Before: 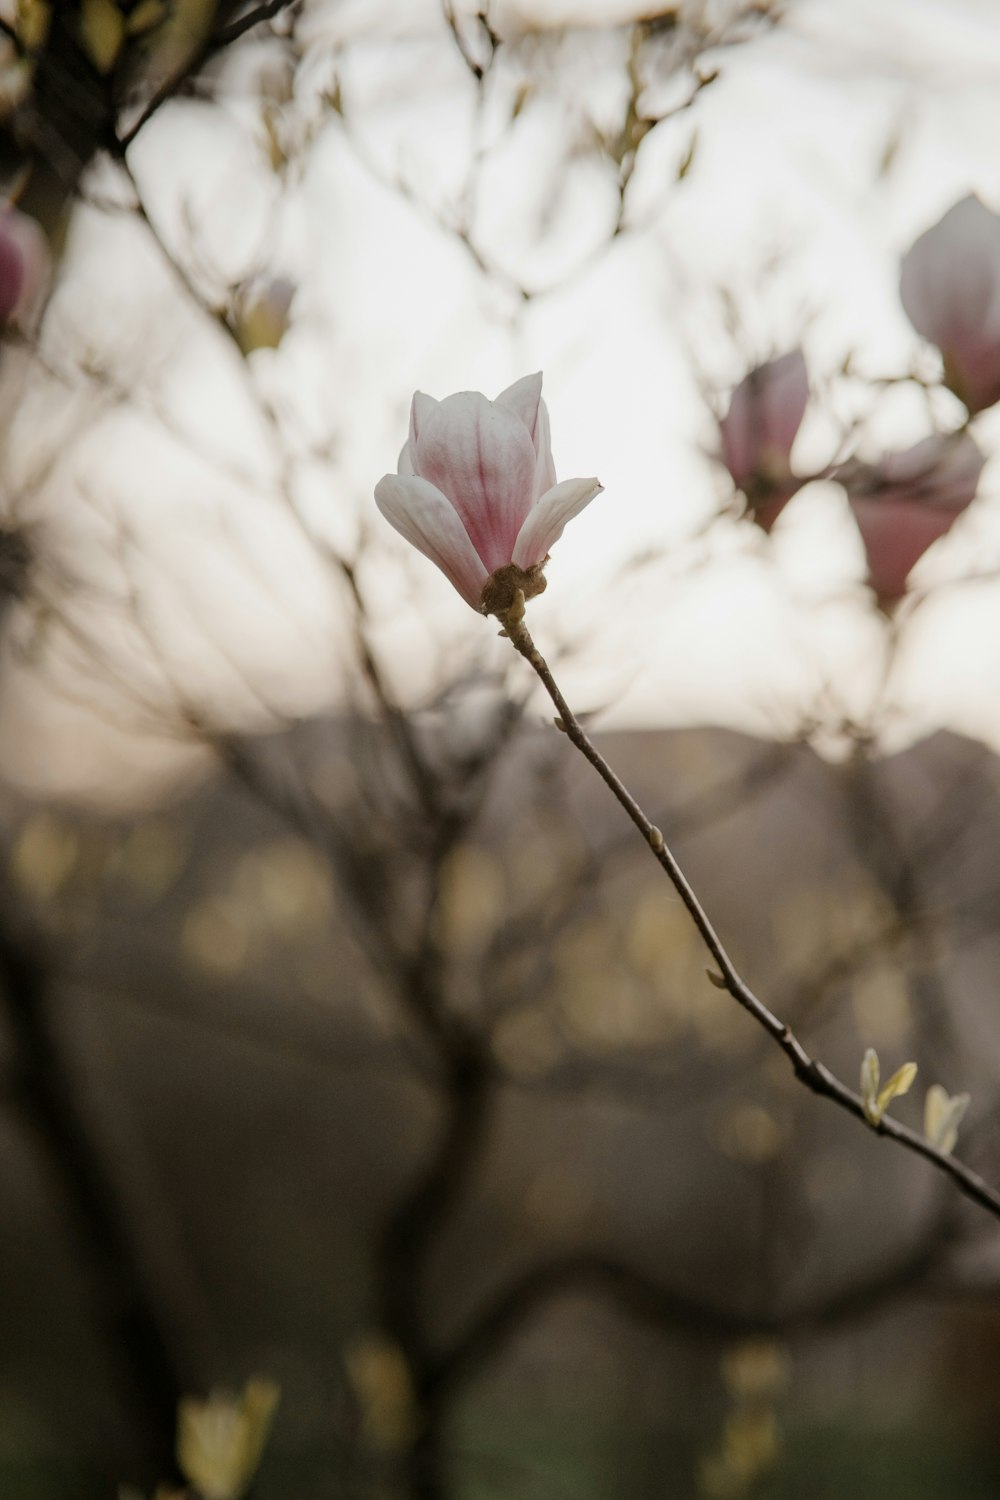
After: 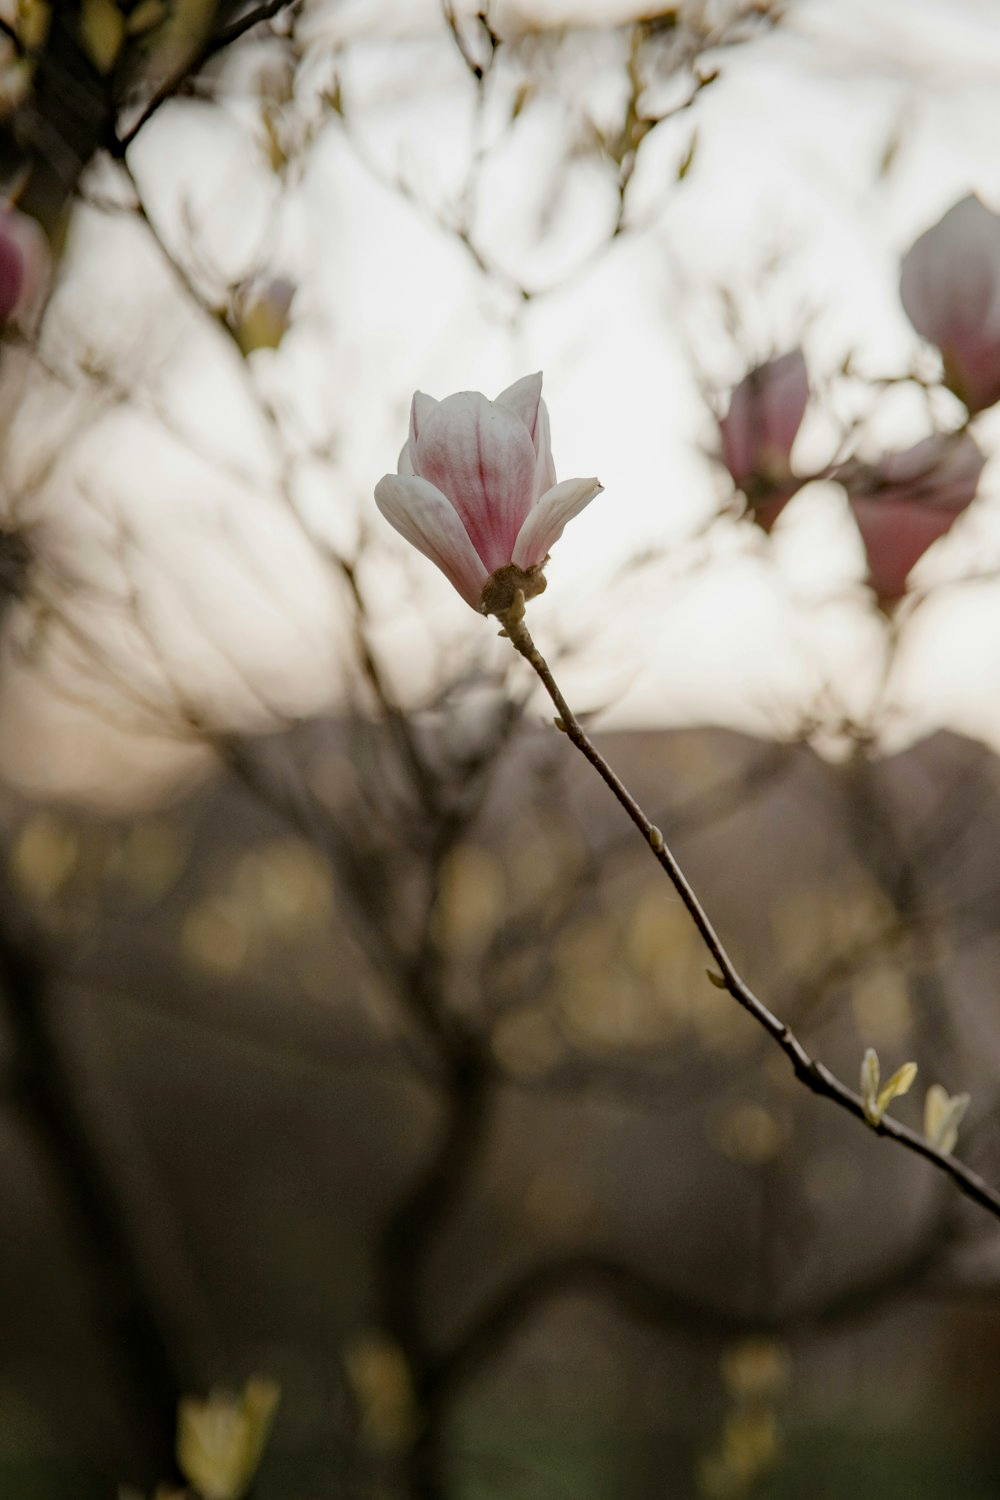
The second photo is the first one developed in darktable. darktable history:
haze removal: strength 0.286, distance 0.256, compatibility mode true, adaptive false
